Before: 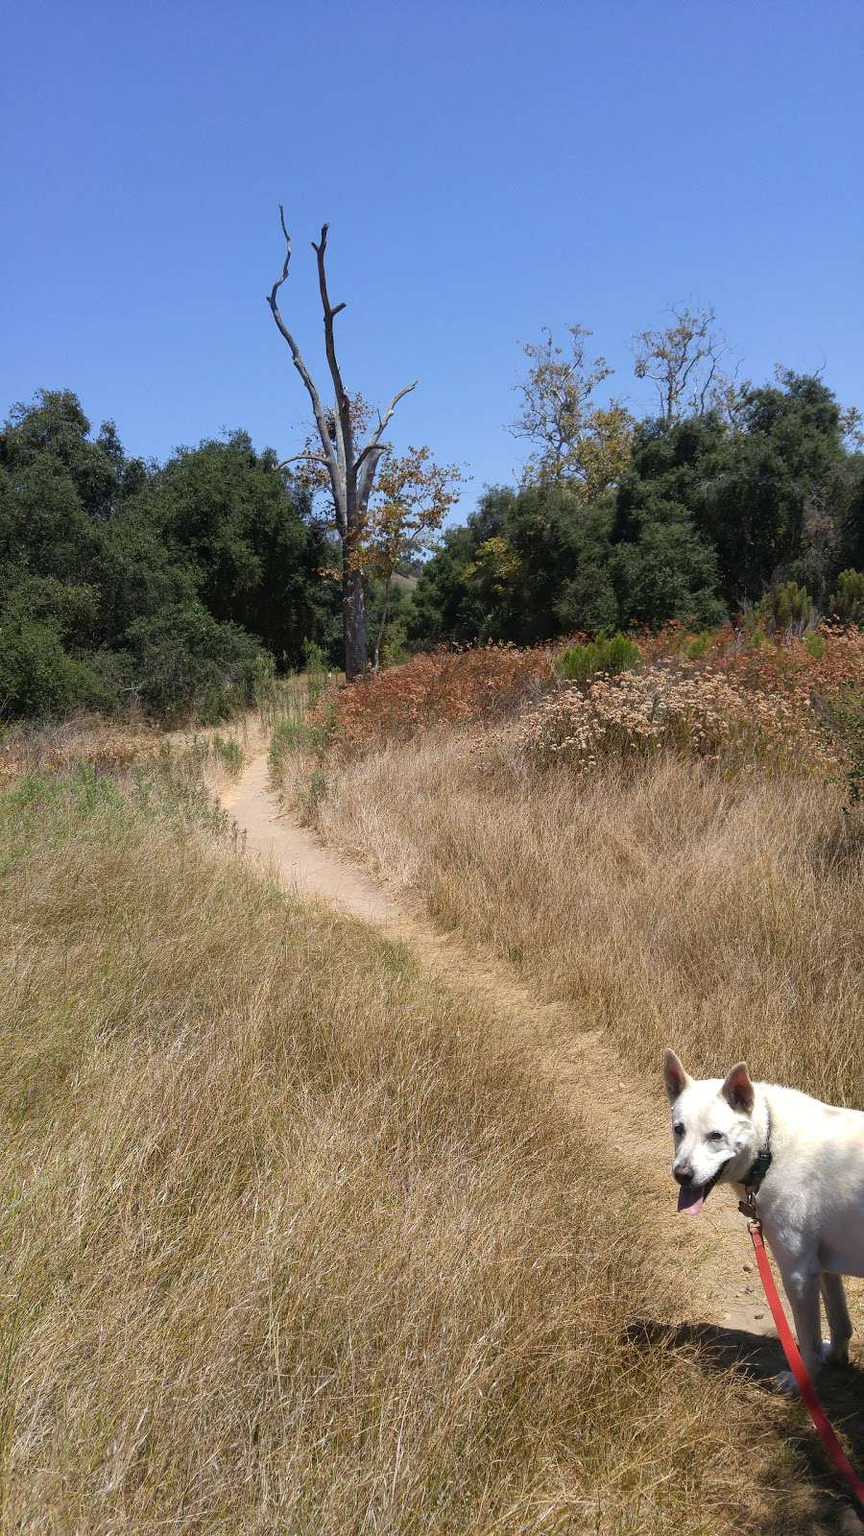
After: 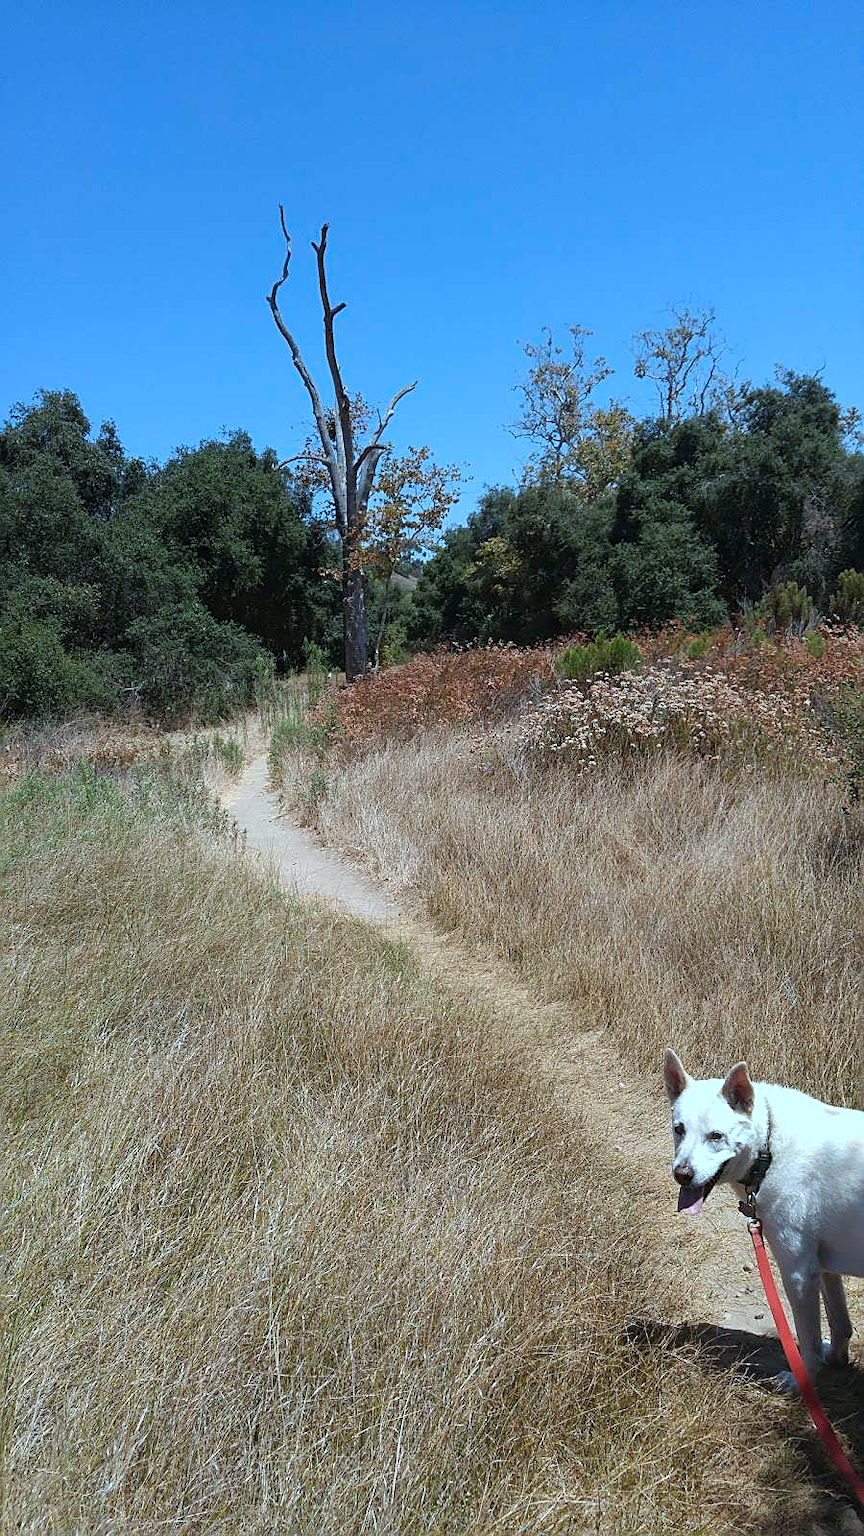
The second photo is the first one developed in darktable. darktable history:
sharpen: on, module defaults
color correction: highlights a* -10.69, highlights b* -19.19
